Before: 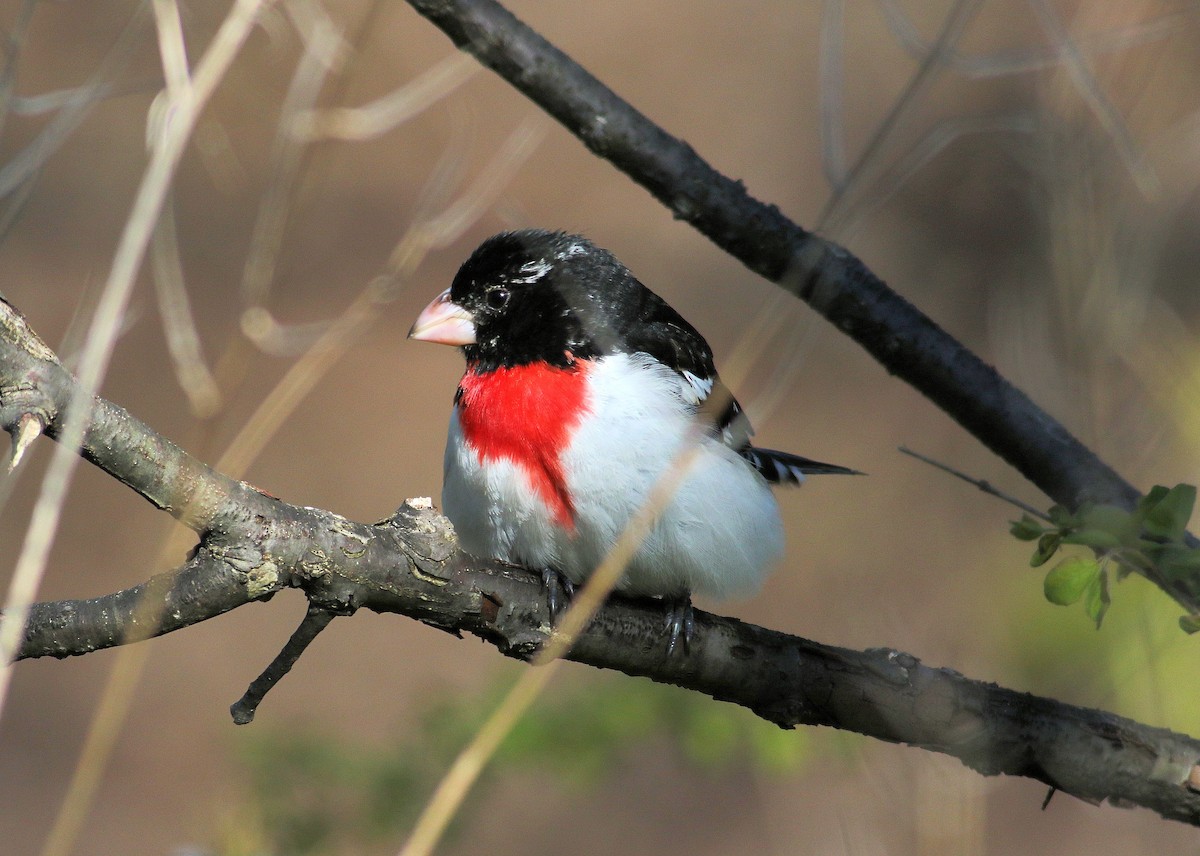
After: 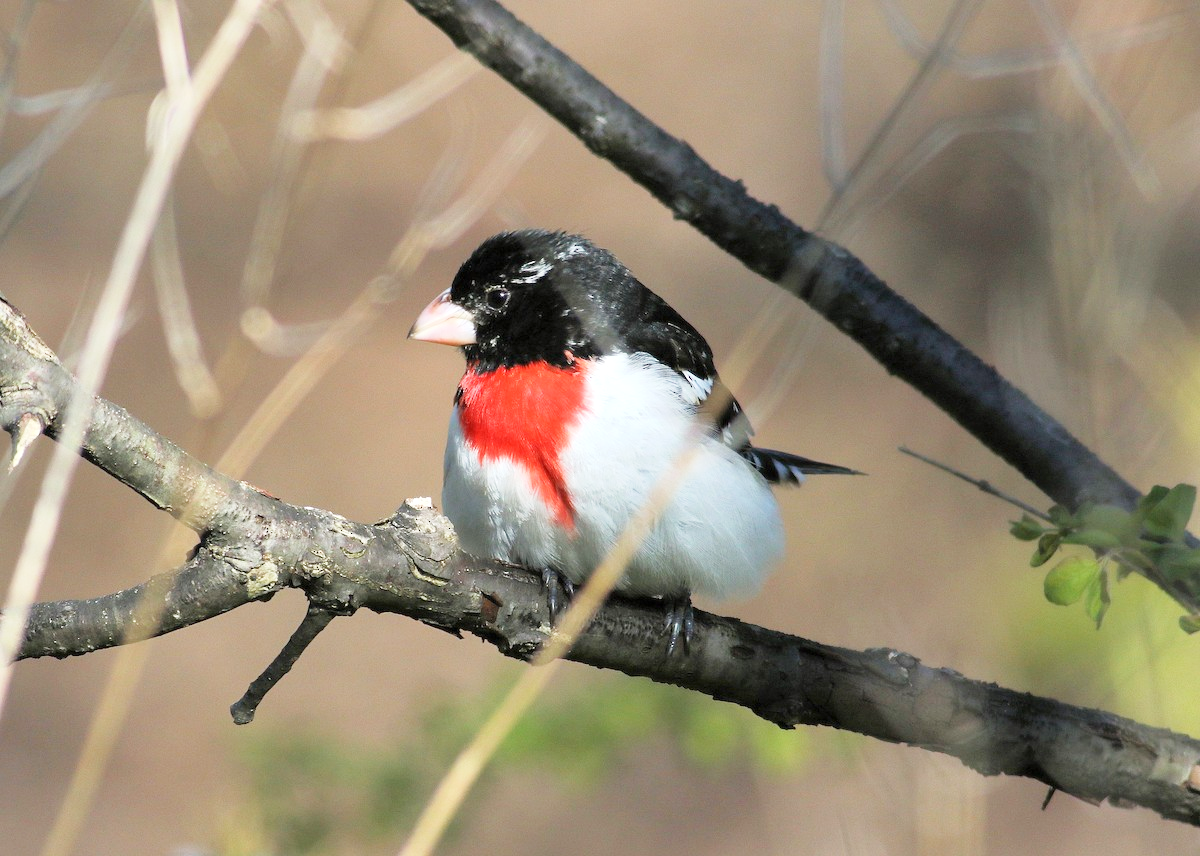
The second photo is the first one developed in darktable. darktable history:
exposure: exposure 0.178 EV, compensate exposure bias true, compensate highlight preservation false
base curve: curves: ch0 [(0, 0) (0.204, 0.334) (0.55, 0.733) (1, 1)], preserve colors none
